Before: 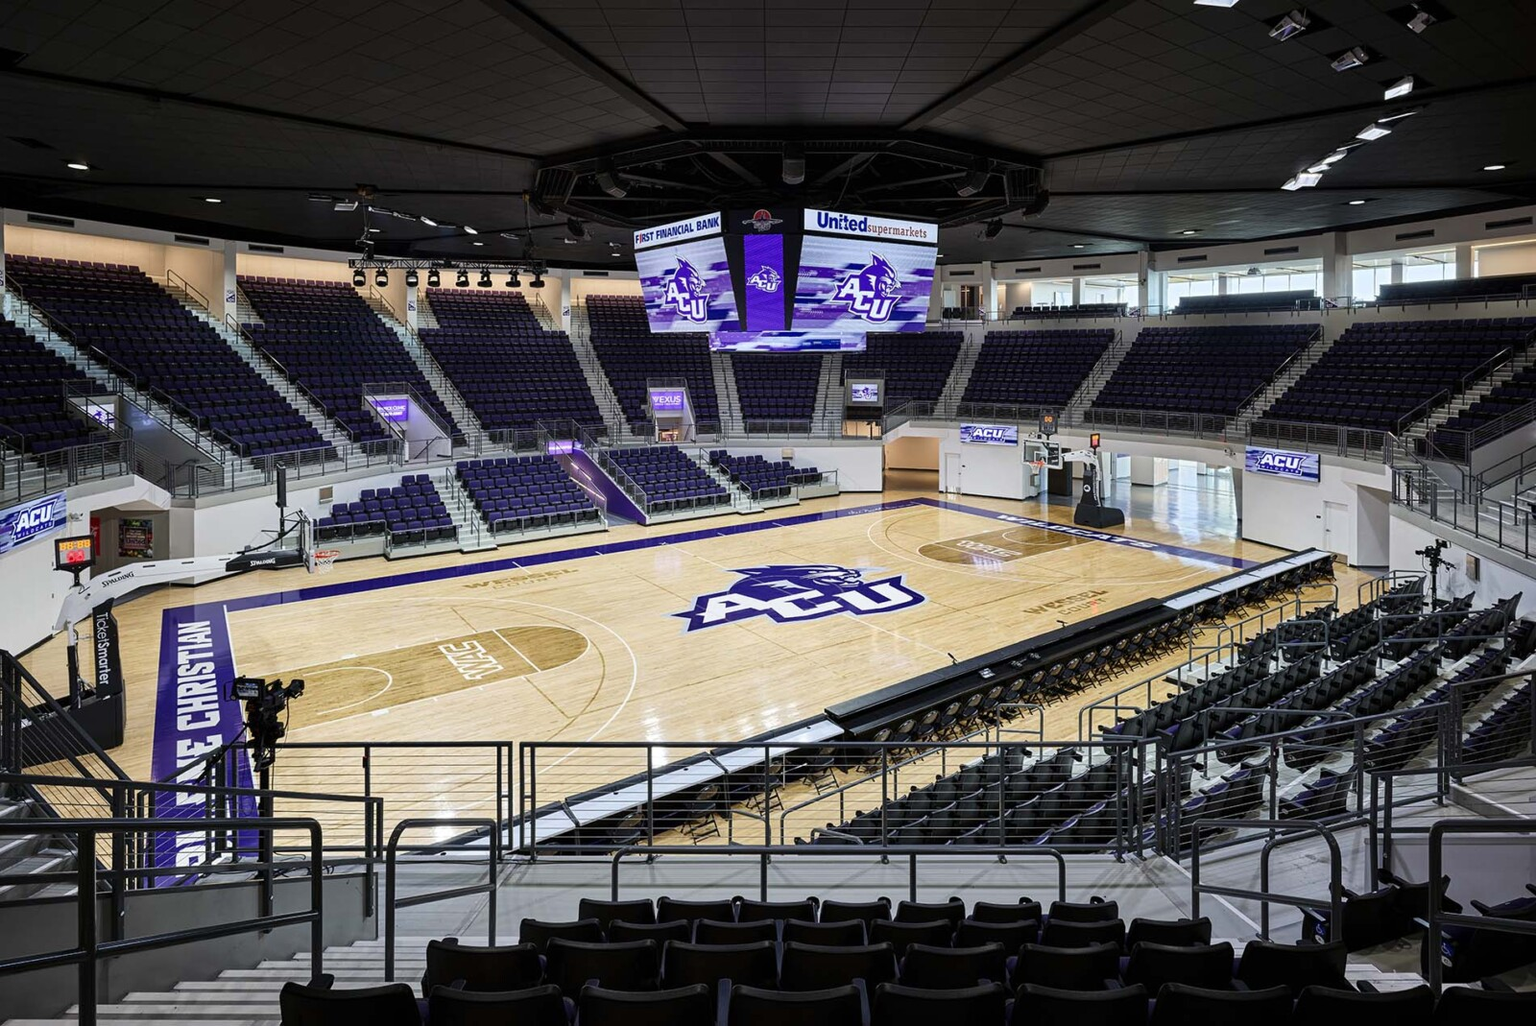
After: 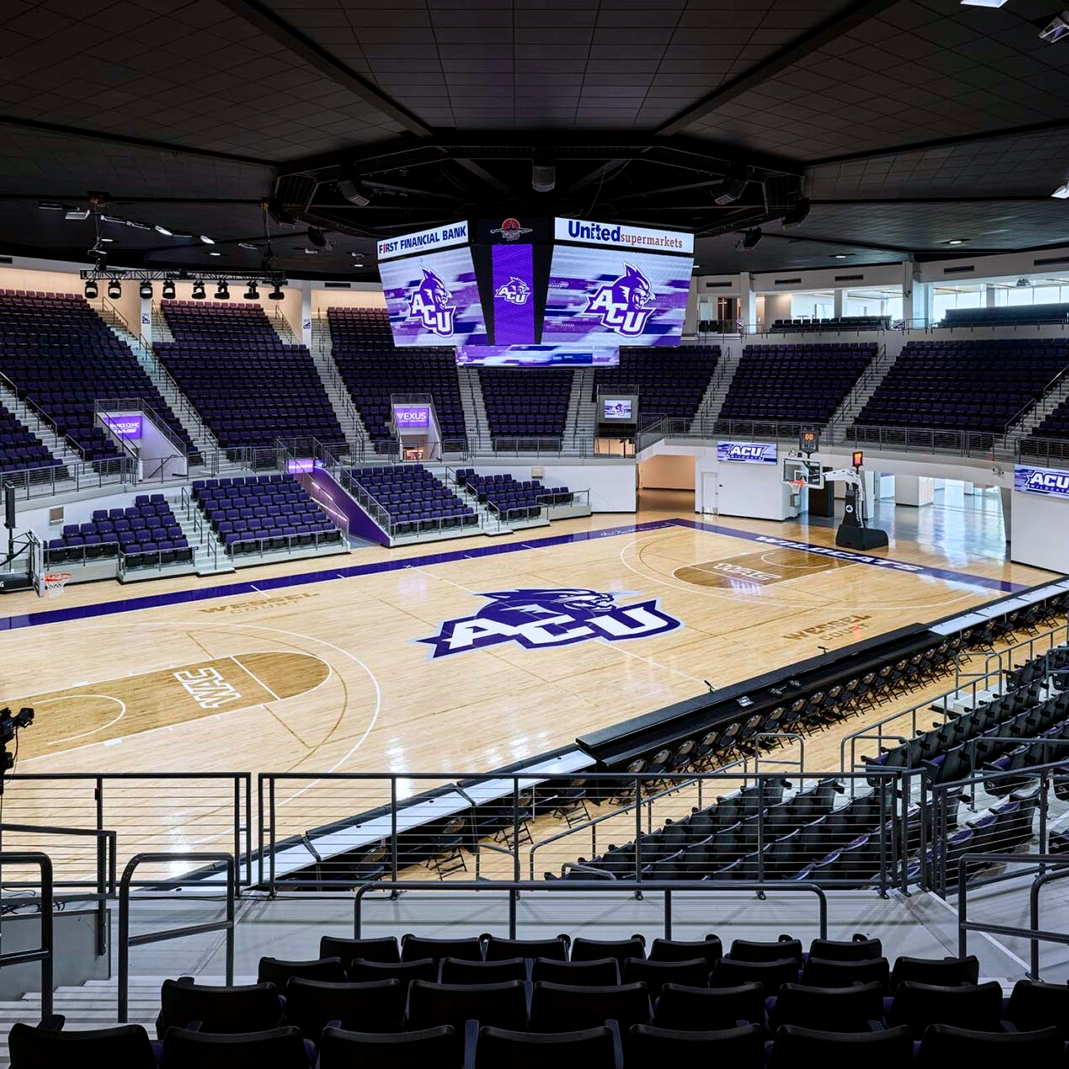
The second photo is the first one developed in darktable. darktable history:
crop and rotate: left 17.732%, right 15.423%
white balance: red 0.984, blue 1.059
